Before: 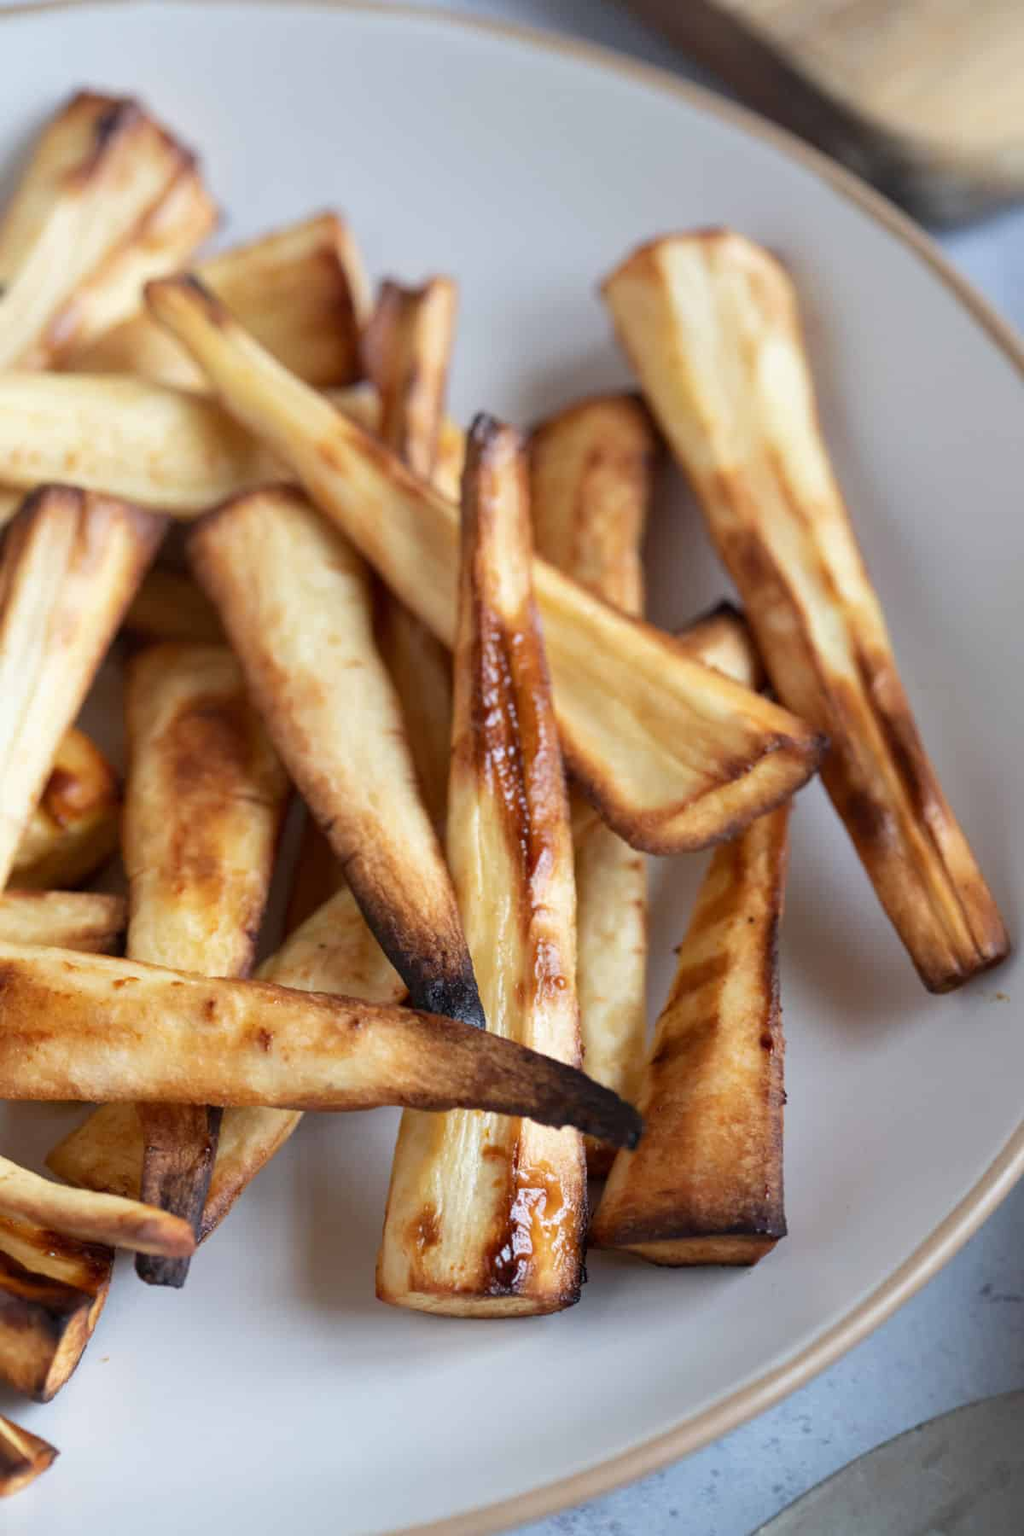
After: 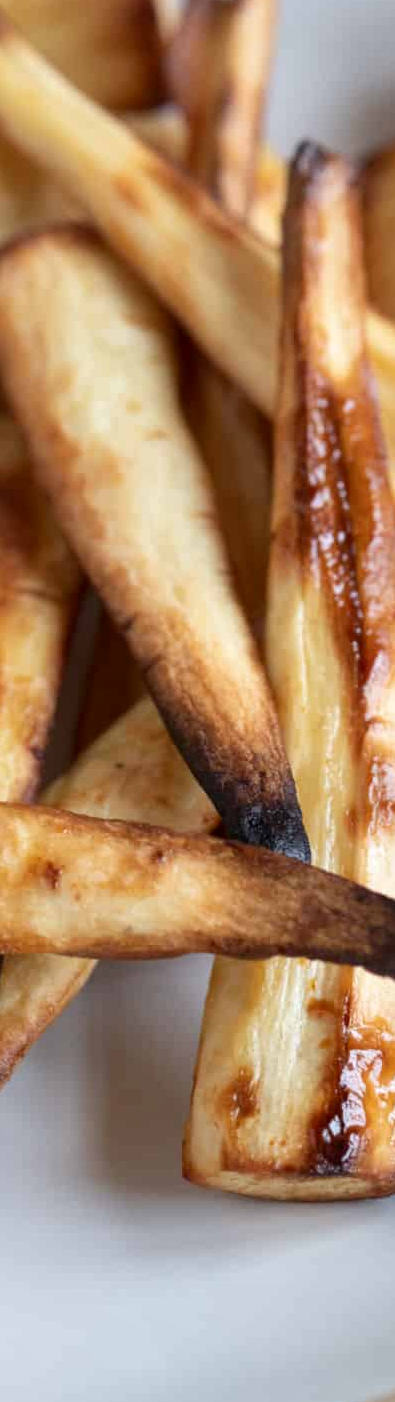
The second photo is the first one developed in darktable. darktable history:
local contrast: mode bilateral grid, contrast 20, coarseness 51, detail 121%, midtone range 0.2
crop and rotate: left 21.545%, top 19.073%, right 45.488%, bottom 2.996%
